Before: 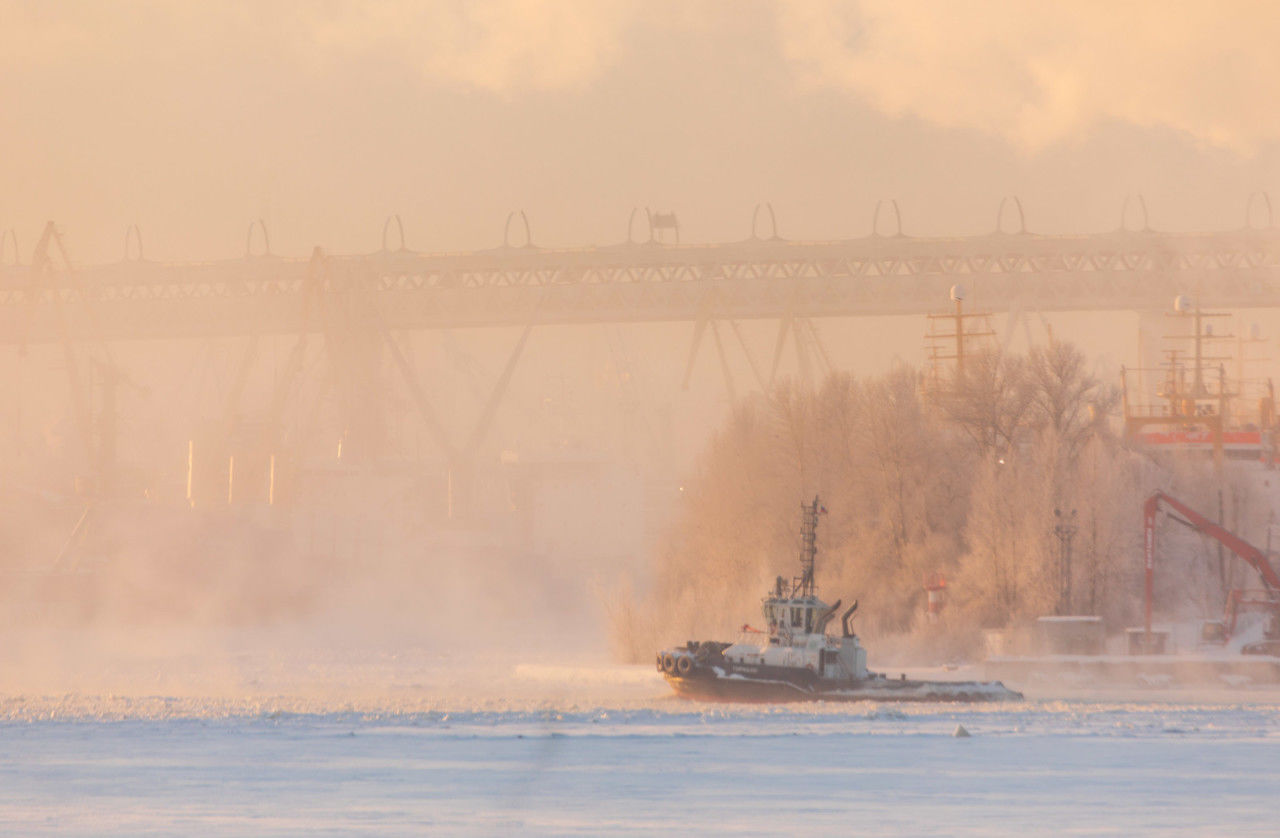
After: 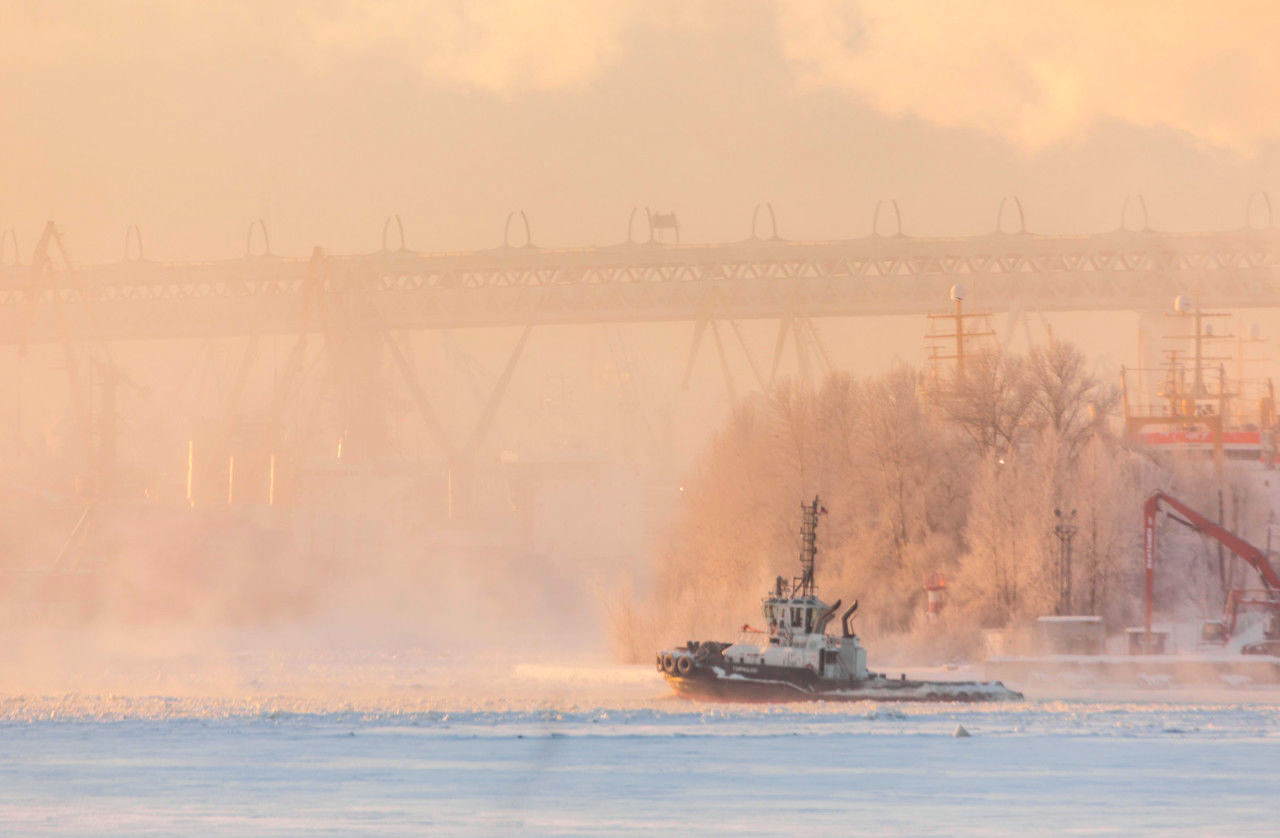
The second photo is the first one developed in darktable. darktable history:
haze removal: strength 0.133, distance 0.257, adaptive false
local contrast: on, module defaults
tone curve: curves: ch0 [(0, 0.01) (0.037, 0.032) (0.131, 0.108) (0.275, 0.256) (0.483, 0.512) (0.61, 0.665) (0.696, 0.742) (0.792, 0.819) (0.911, 0.925) (0.997, 0.995)]; ch1 [(0, 0) (0.308, 0.29) (0.425, 0.411) (0.492, 0.488) (0.507, 0.503) (0.53, 0.532) (0.573, 0.586) (0.683, 0.702) (0.746, 0.77) (1, 1)]; ch2 [(0, 0) (0.246, 0.233) (0.36, 0.352) (0.415, 0.415) (0.485, 0.487) (0.502, 0.504) (0.525, 0.518) (0.539, 0.539) (0.587, 0.594) (0.636, 0.652) (0.711, 0.729) (0.845, 0.855) (0.998, 0.977)], color space Lab, independent channels
